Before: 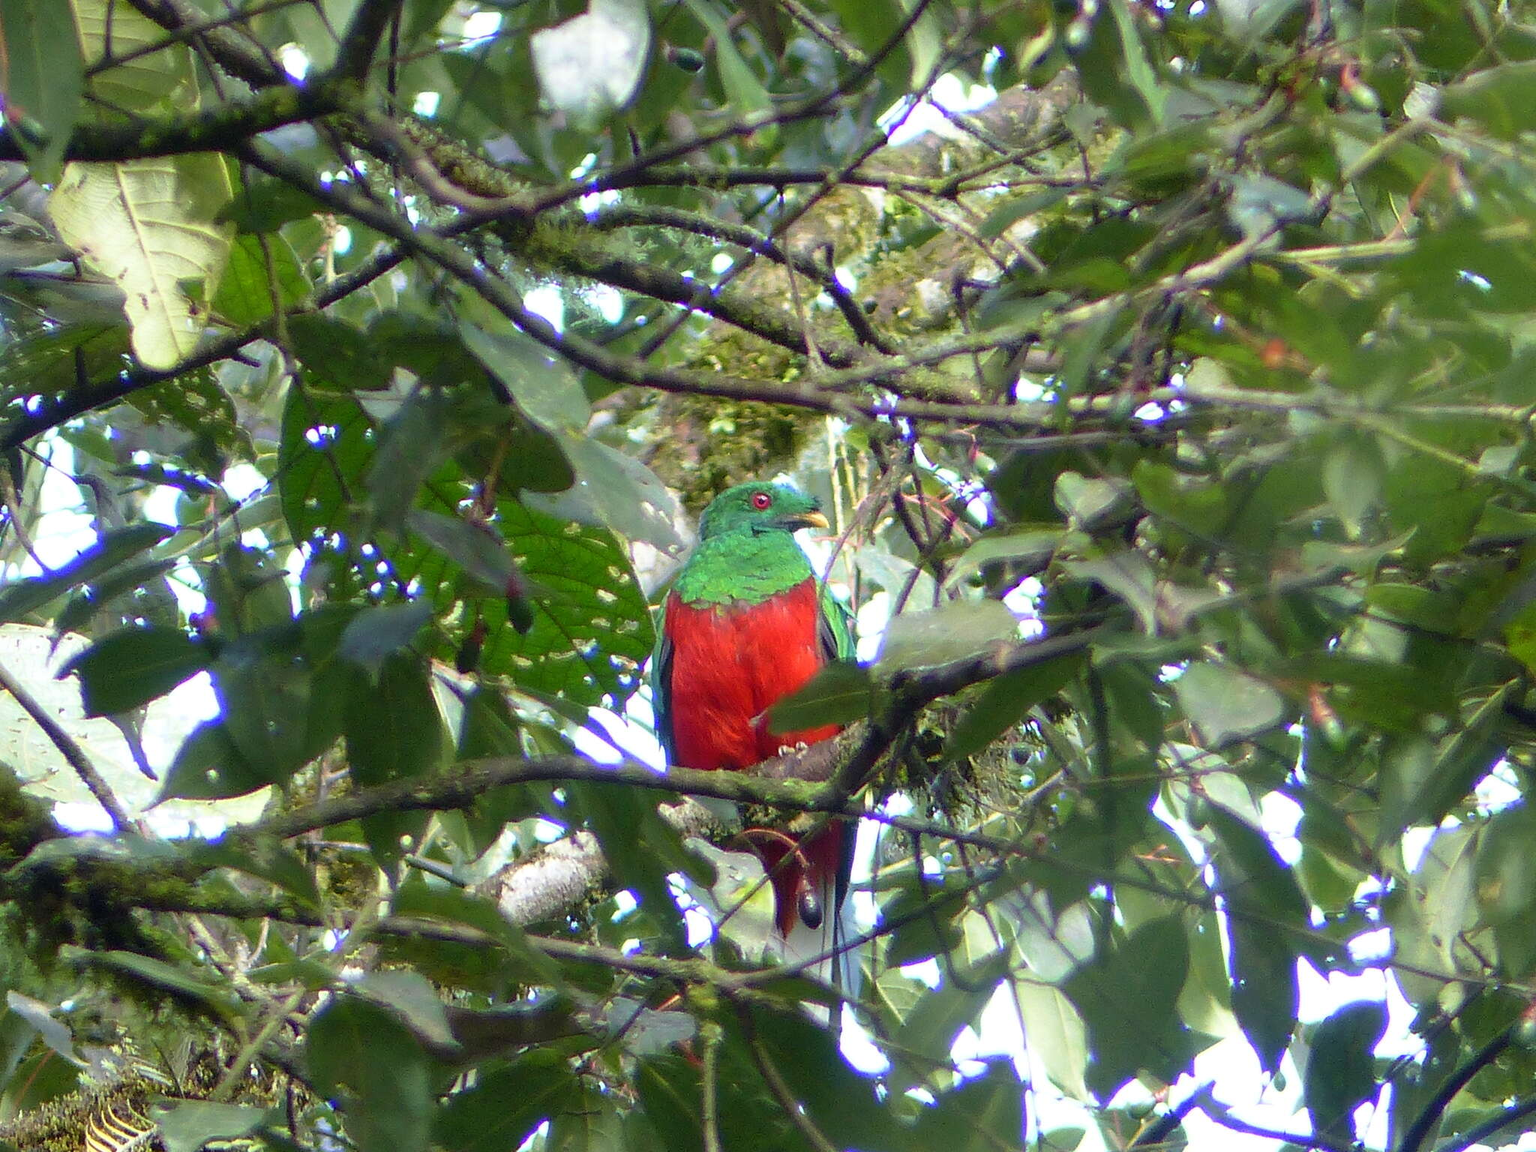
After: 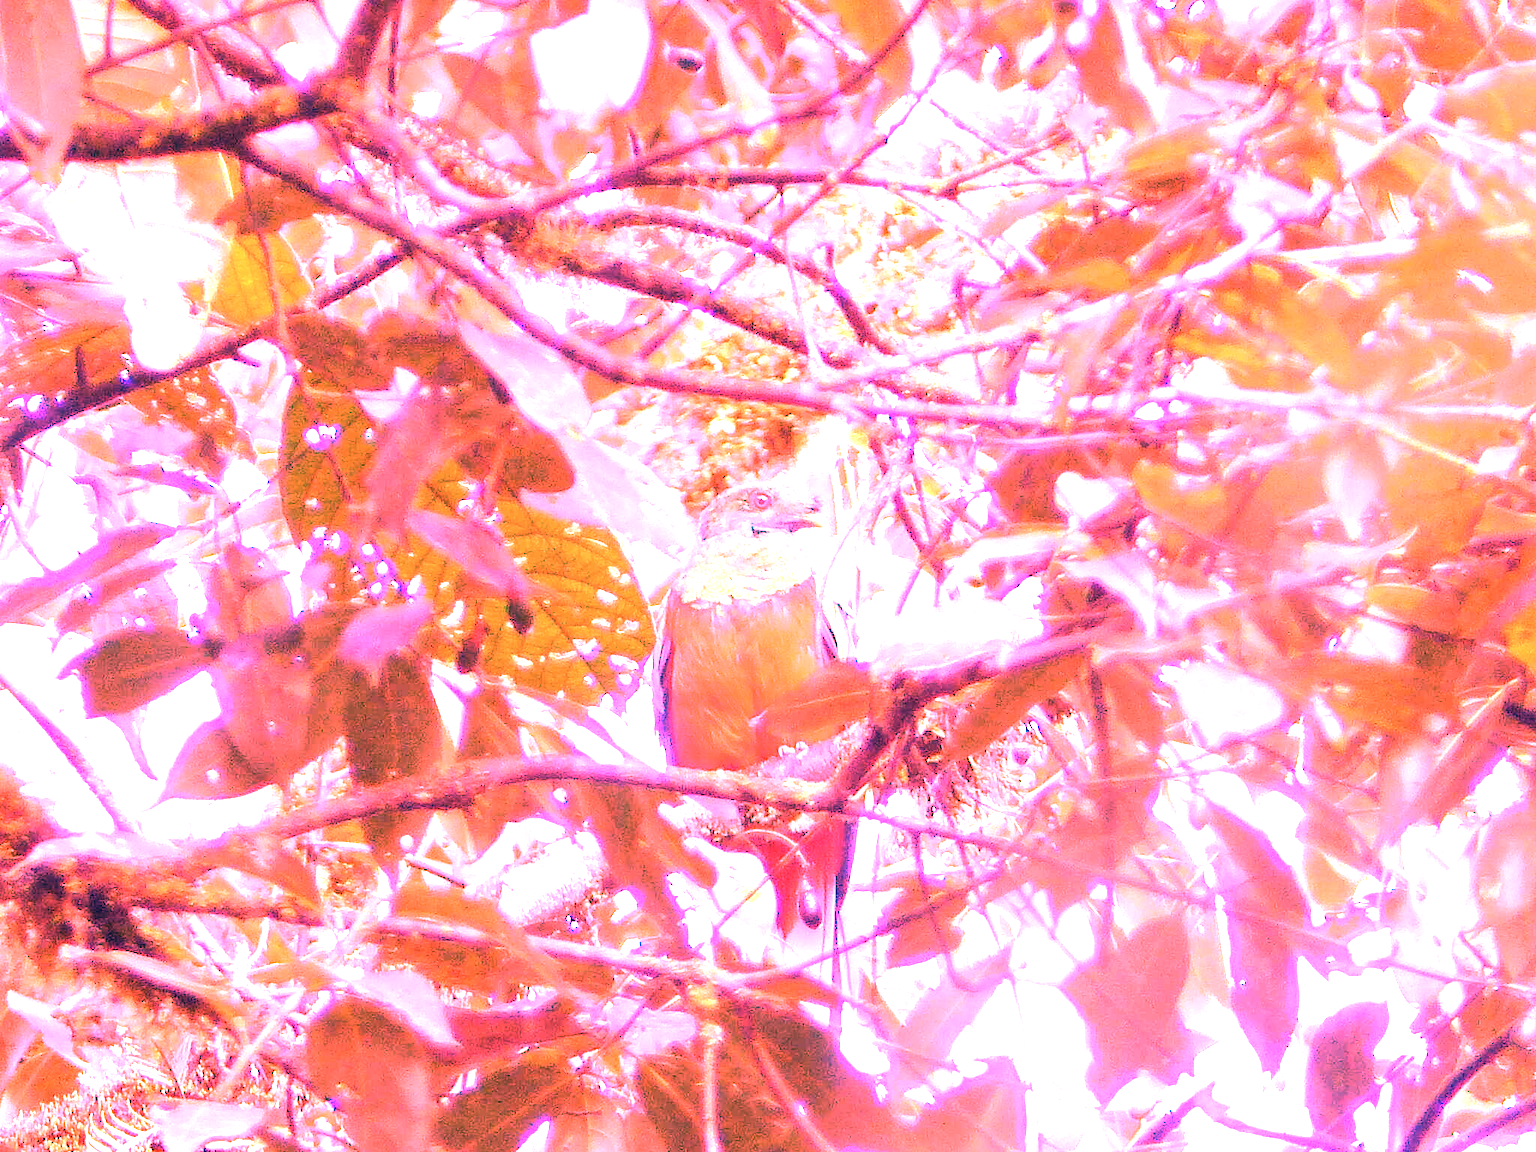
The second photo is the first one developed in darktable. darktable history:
haze removal: strength 0.1, compatibility mode true, adaptive false
white balance: red 4.26, blue 1.802
color correction: highlights a* 14.46, highlights b* 5.85, shadows a* -5.53, shadows b* -15.24, saturation 0.85
exposure: black level correction 0, exposure 1.379 EV, compensate exposure bias true, compensate highlight preservation false
local contrast: highlights 100%, shadows 100%, detail 120%, midtone range 0.2
